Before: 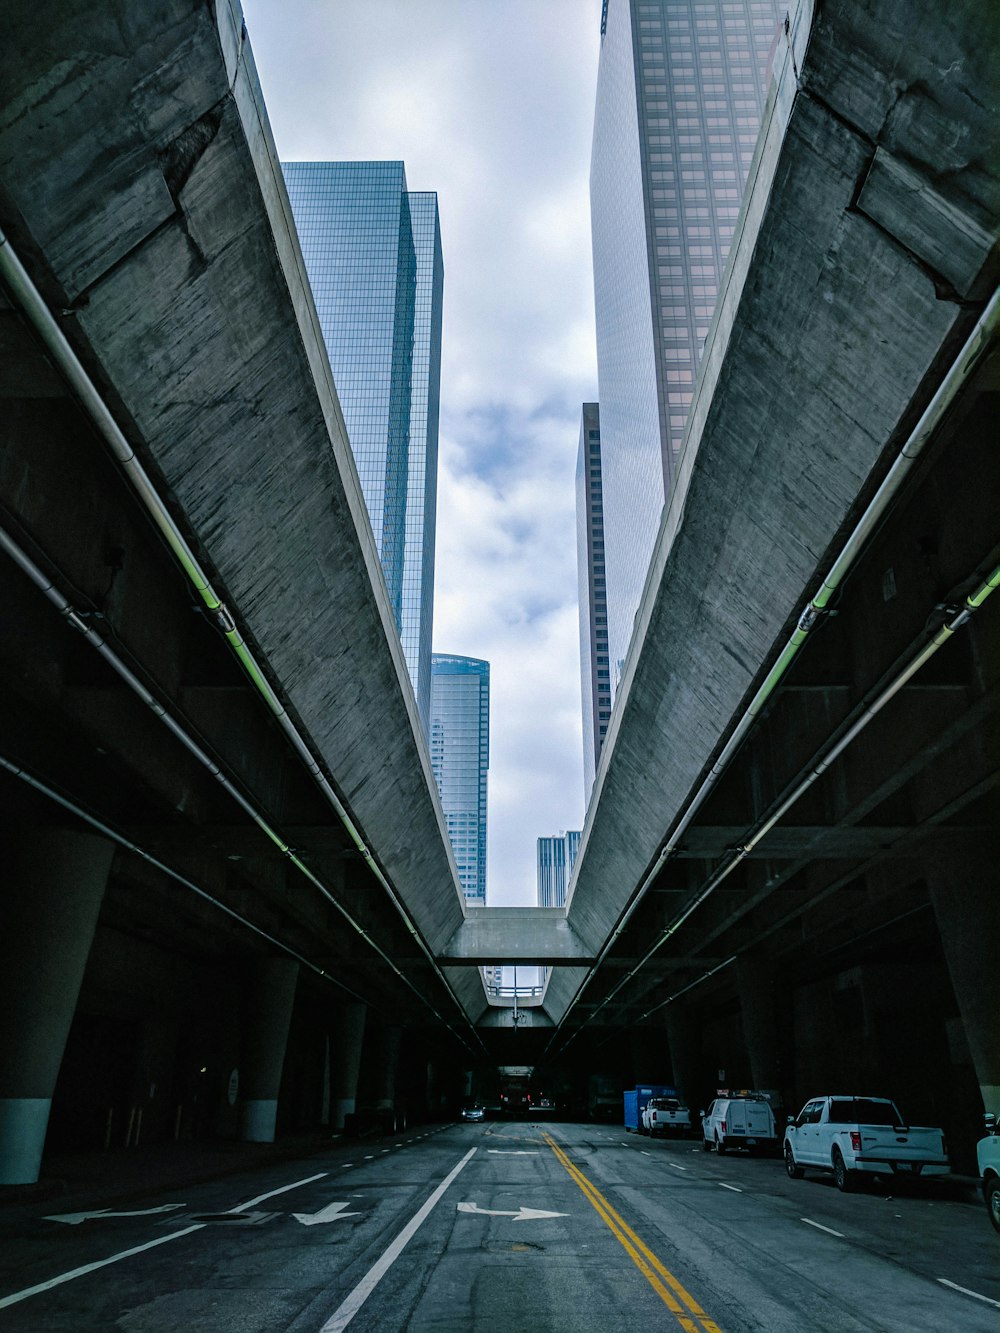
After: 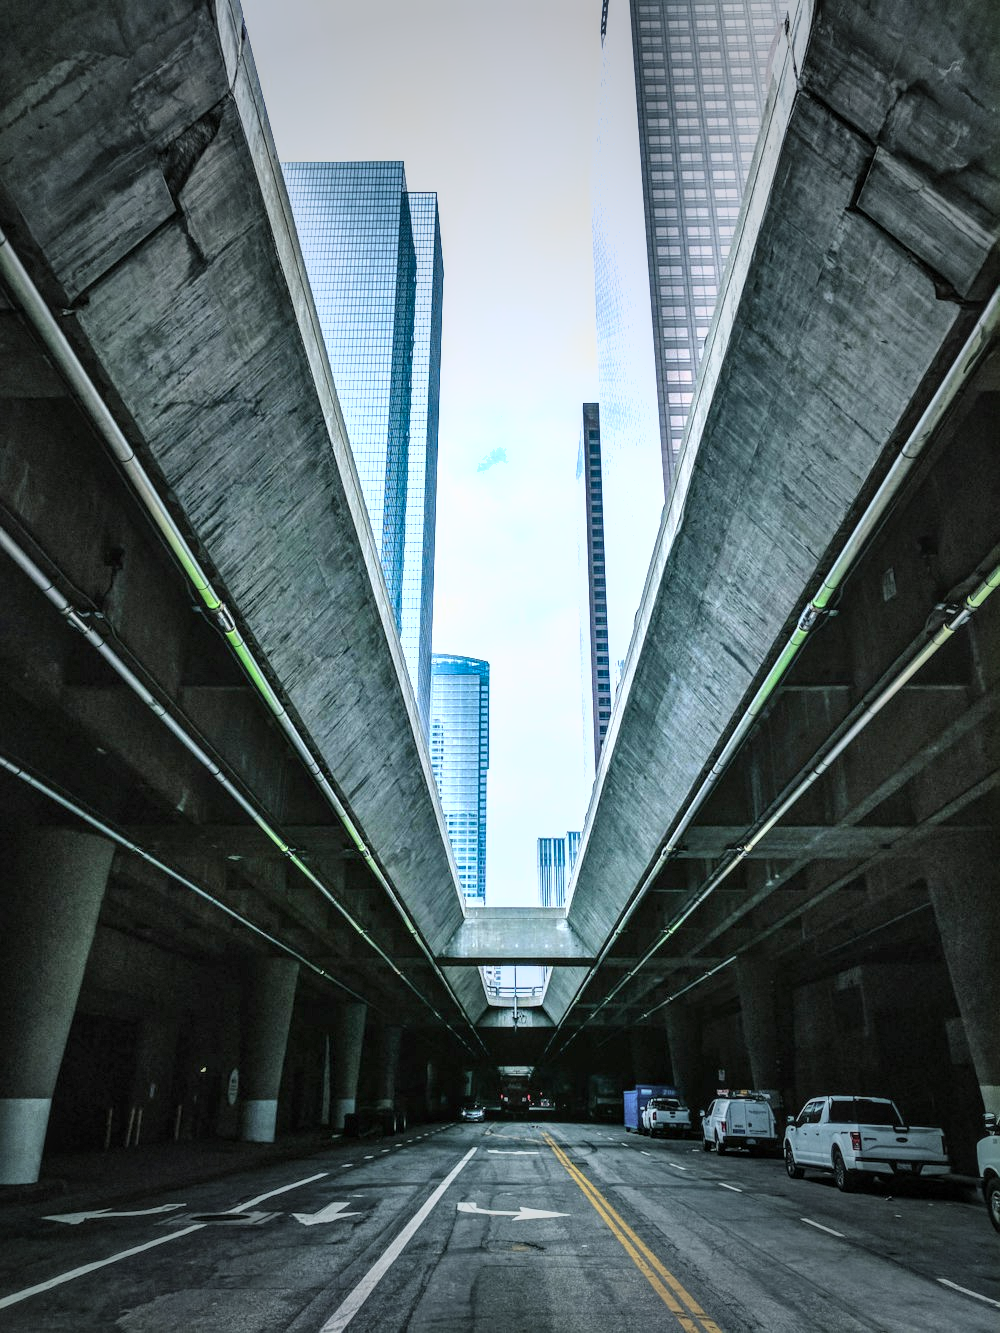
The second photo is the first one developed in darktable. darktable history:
local contrast: on, module defaults
shadows and highlights: soften with gaussian
vignetting: fall-off start 34.34%, fall-off radius 64.3%, width/height ratio 0.956
exposure: black level correction 0, exposure 1.39 EV, compensate highlight preservation false
